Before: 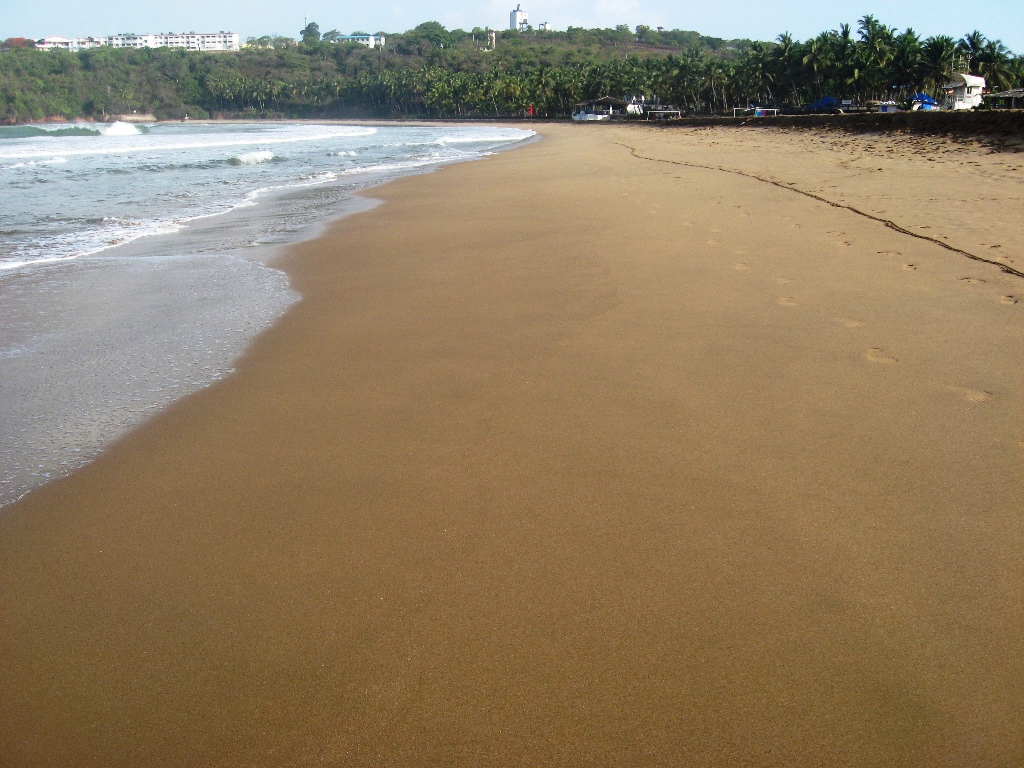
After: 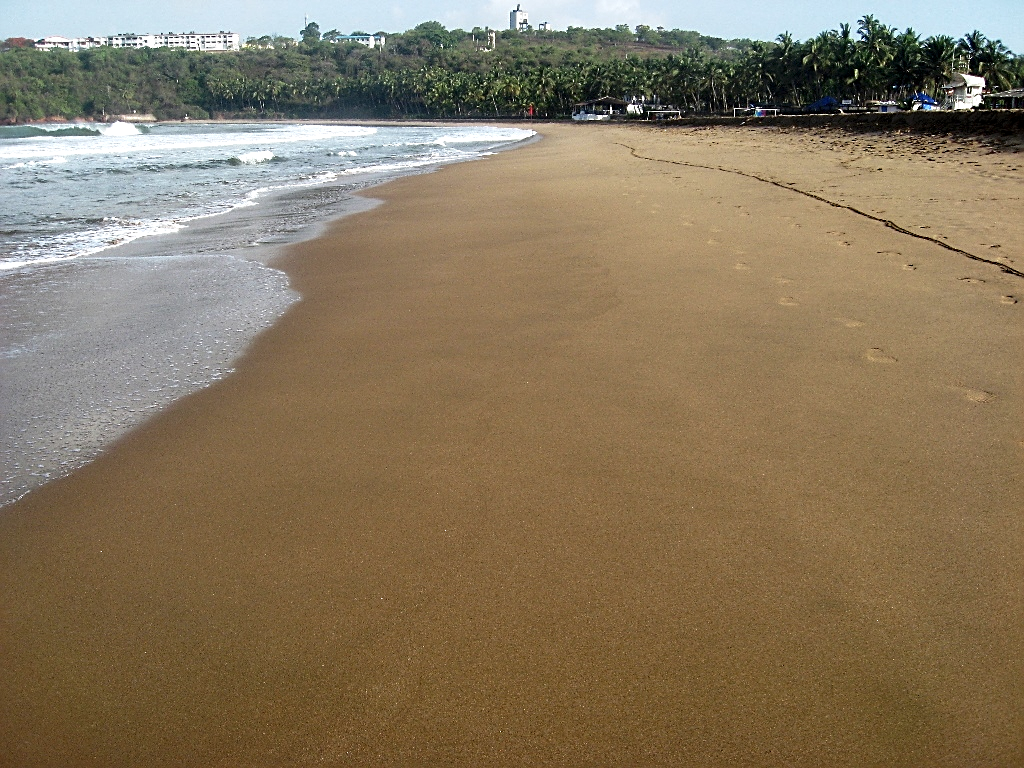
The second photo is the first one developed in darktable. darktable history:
sharpen: on, module defaults
tone curve: curves: ch0 [(0, 0) (0.915, 0.89) (1, 1)]
contrast equalizer: y [[0.586, 0.584, 0.576, 0.565, 0.552, 0.539], [0.5 ×6], [0.97, 0.959, 0.919, 0.859, 0.789, 0.717], [0 ×6], [0 ×6]]
